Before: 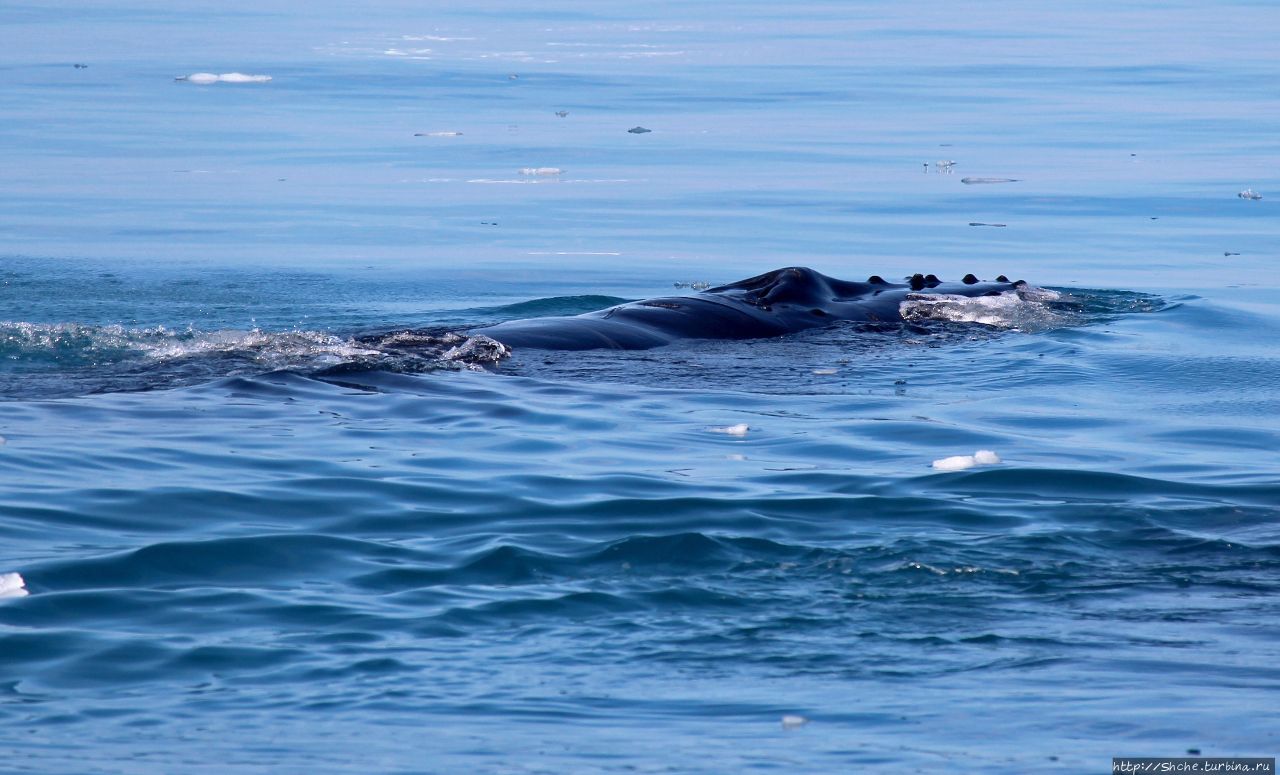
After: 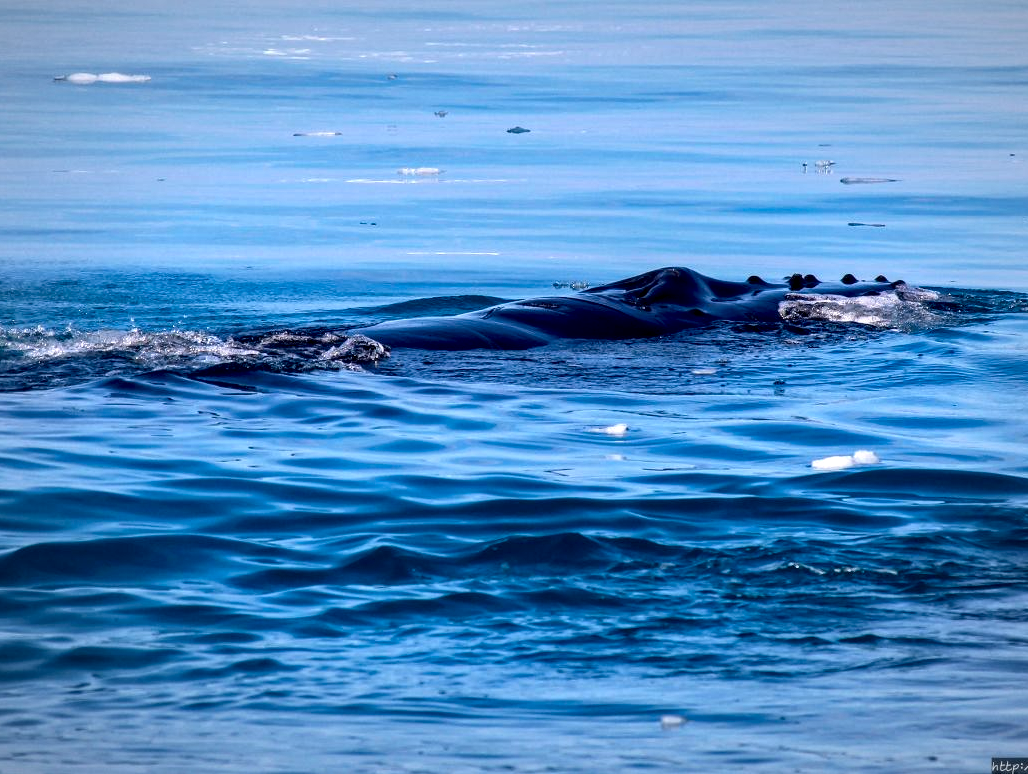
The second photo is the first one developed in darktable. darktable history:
vignetting: fall-off radius 100.14%, width/height ratio 1.339, unbound false
color balance rgb: perceptual saturation grading › global saturation 4.241%, global vibrance 20%
contrast brightness saturation: contrast 0.082, saturation 0.199
local contrast: detail 160%
crop and rotate: left 9.486%, right 10.15%
